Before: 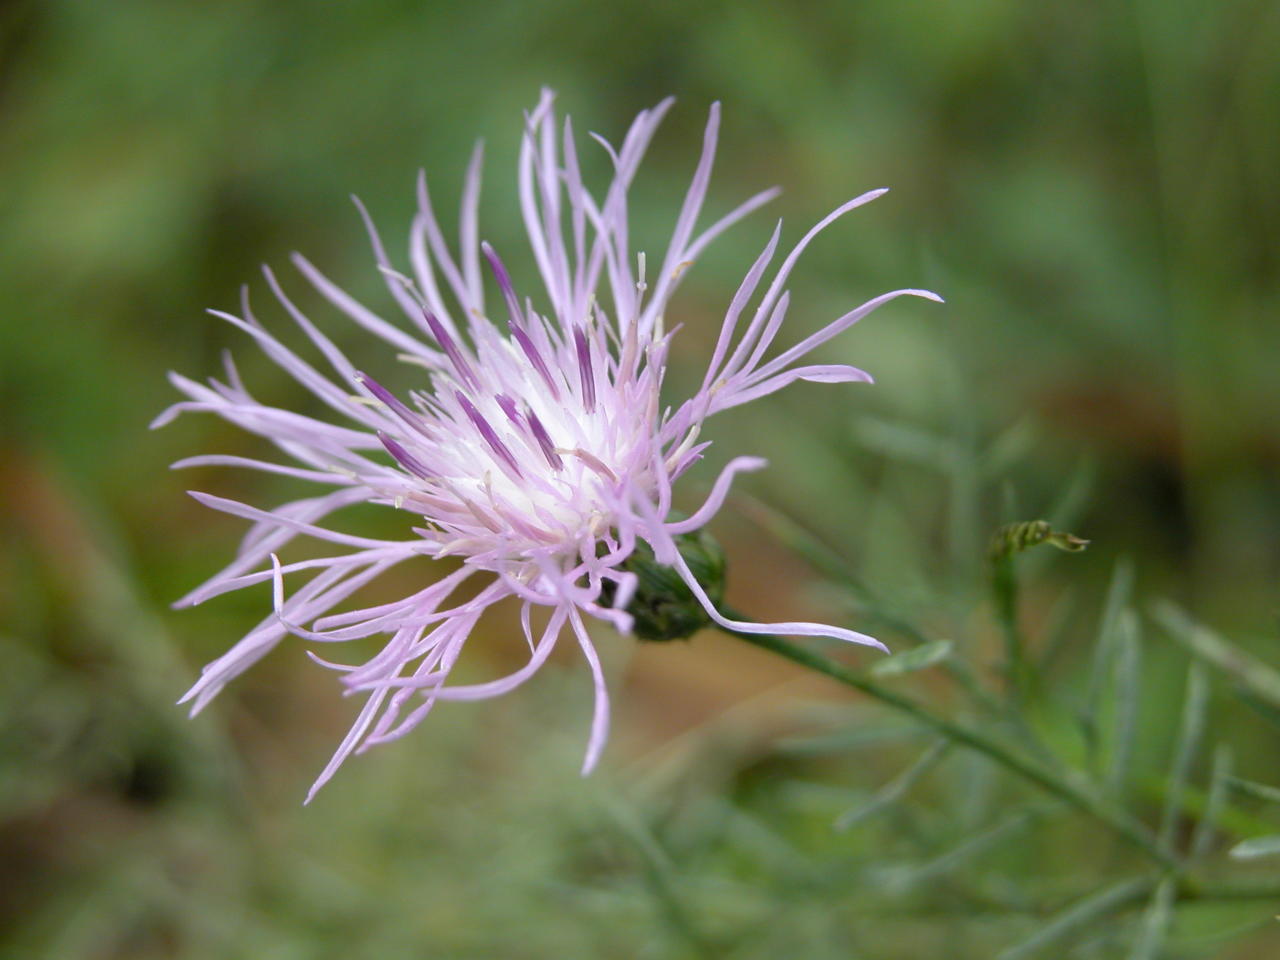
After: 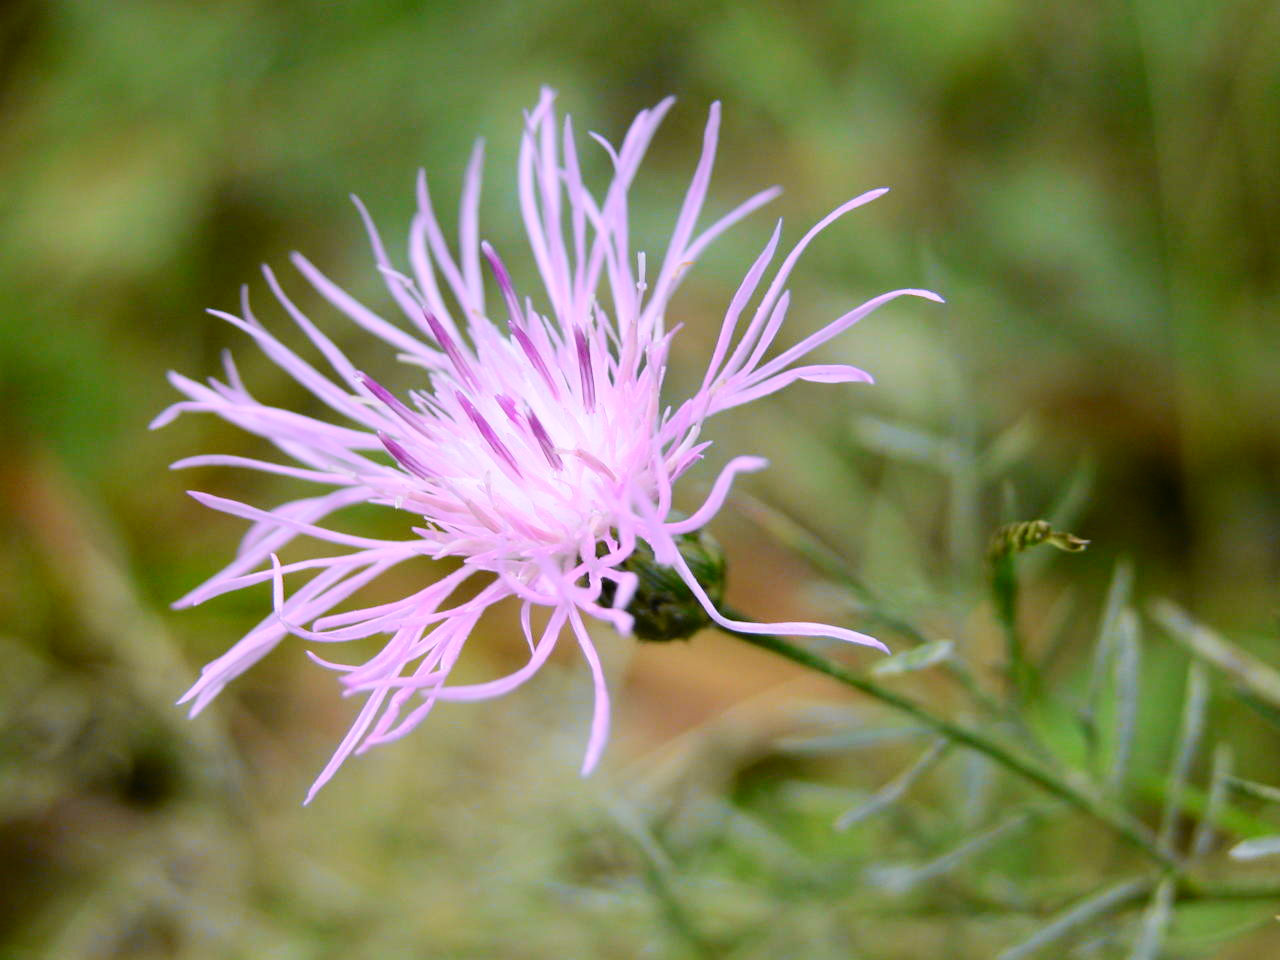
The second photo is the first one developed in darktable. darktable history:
tone curve: curves: ch0 [(0, 0.003) (0.113, 0.081) (0.207, 0.184) (0.515, 0.612) (0.712, 0.793) (0.984, 0.961)]; ch1 [(0, 0) (0.172, 0.123) (0.317, 0.272) (0.414, 0.382) (0.476, 0.479) (0.505, 0.498) (0.534, 0.534) (0.621, 0.65) (0.709, 0.764) (1, 1)]; ch2 [(0, 0) (0.411, 0.424) (0.505, 0.505) (0.521, 0.524) (0.537, 0.57) (0.65, 0.699) (1, 1)], color space Lab, independent channels, preserve colors none
white balance: red 1.042, blue 1.17
